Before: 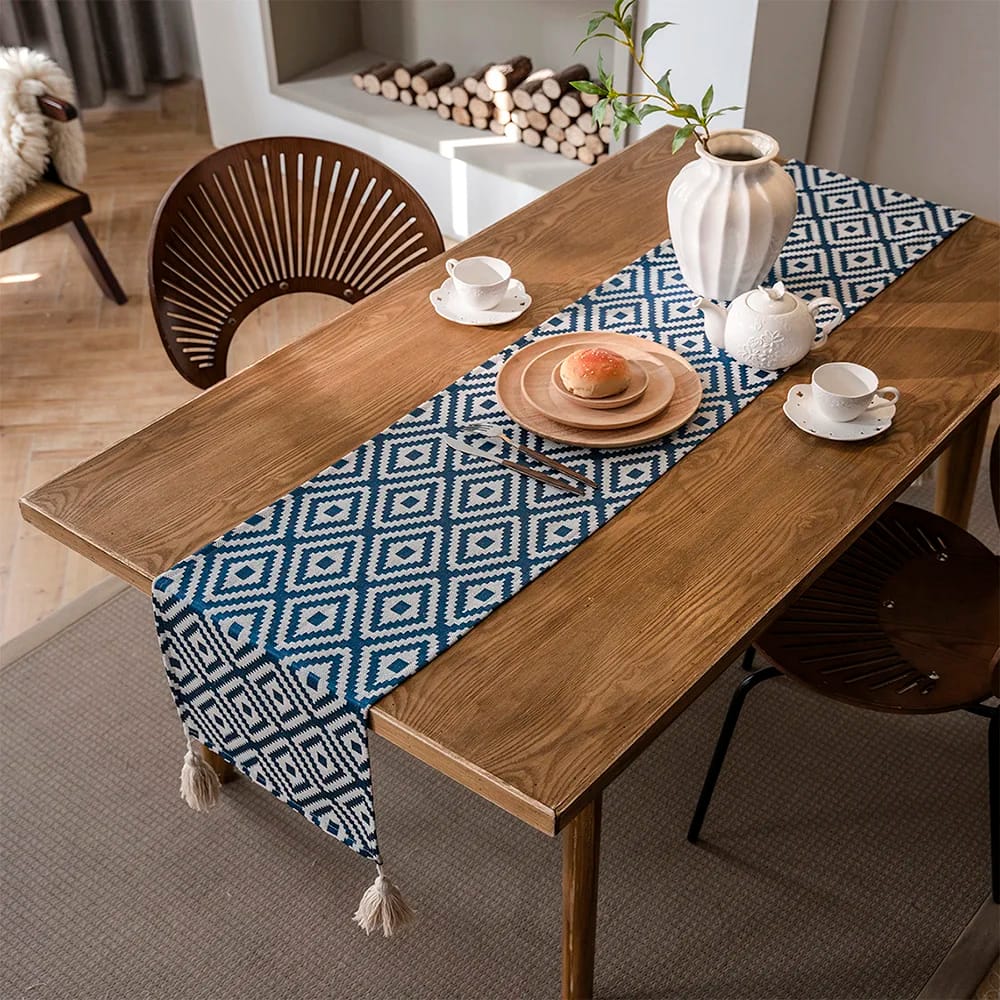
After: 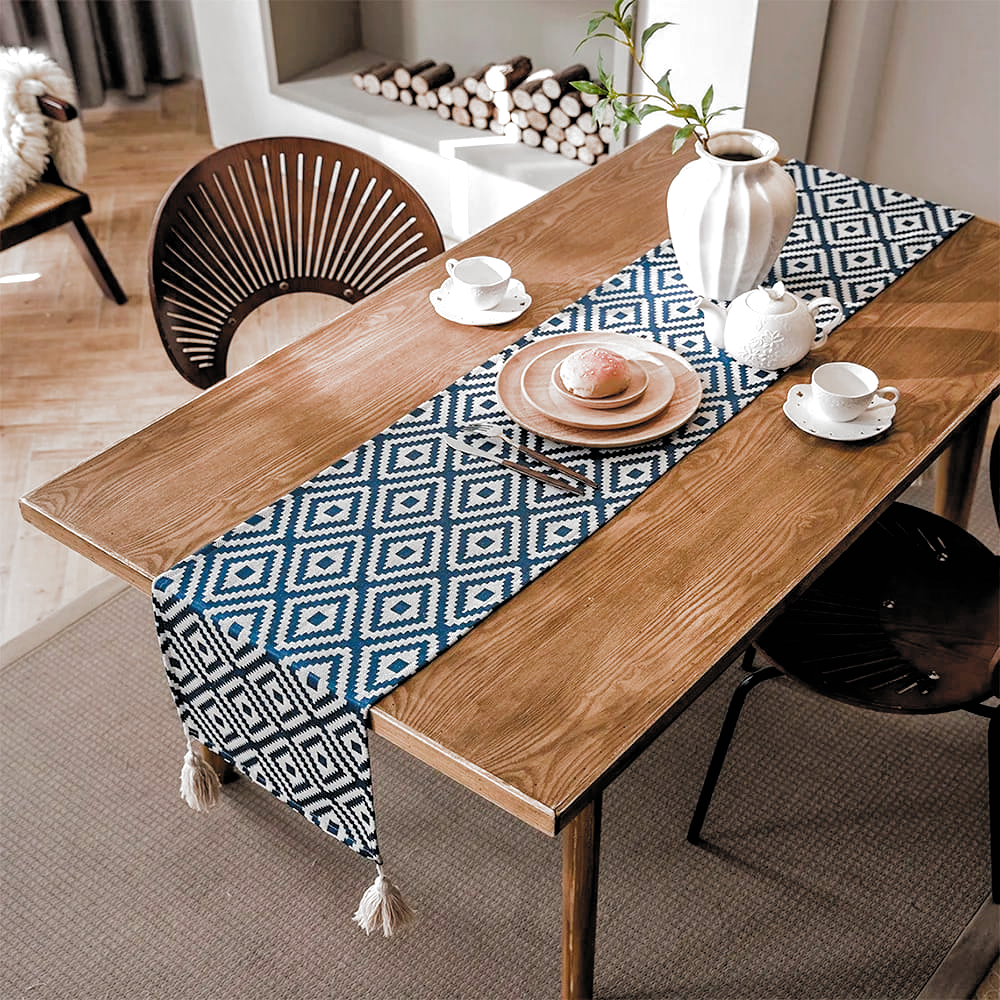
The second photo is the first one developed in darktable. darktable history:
tone equalizer: on, module defaults
contrast equalizer: y [[0.524 ×6], [0.512 ×6], [0.379 ×6], [0 ×6], [0 ×6]]
exposure: black level correction 0, exposure 0.703 EV, compensate exposure bias true, compensate highlight preservation false
filmic rgb: black relative exposure -4.92 EV, white relative exposure 2.82 EV, threshold 3 EV, hardness 3.72, color science v5 (2021), contrast in shadows safe, contrast in highlights safe, enable highlight reconstruction true
shadows and highlights: on, module defaults
